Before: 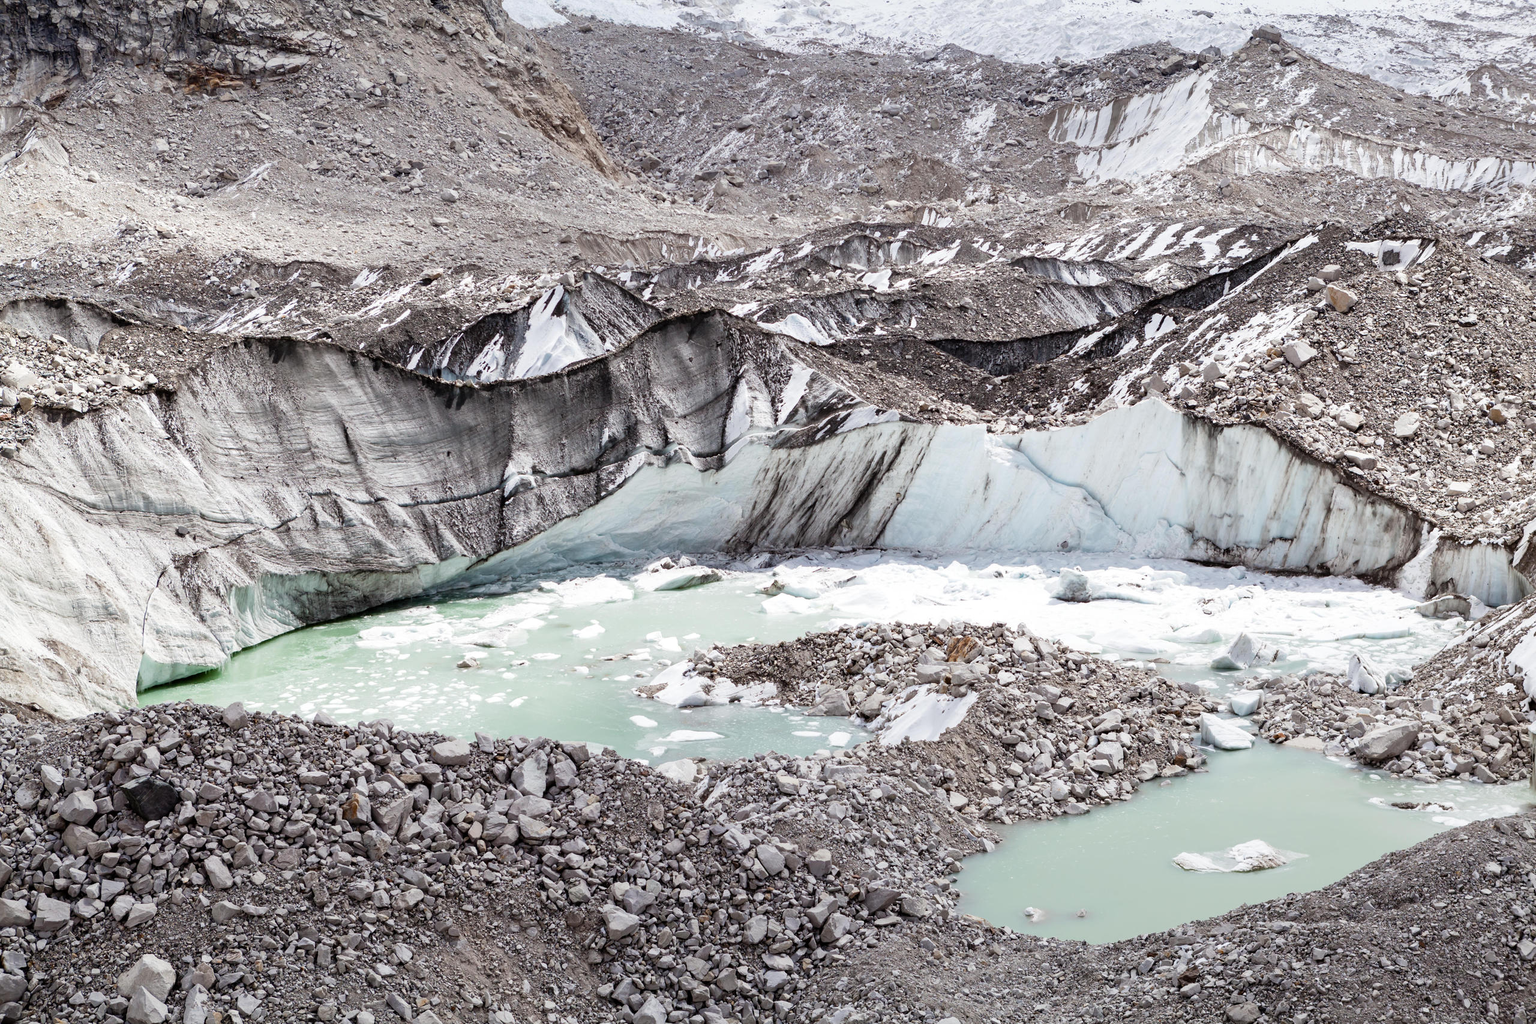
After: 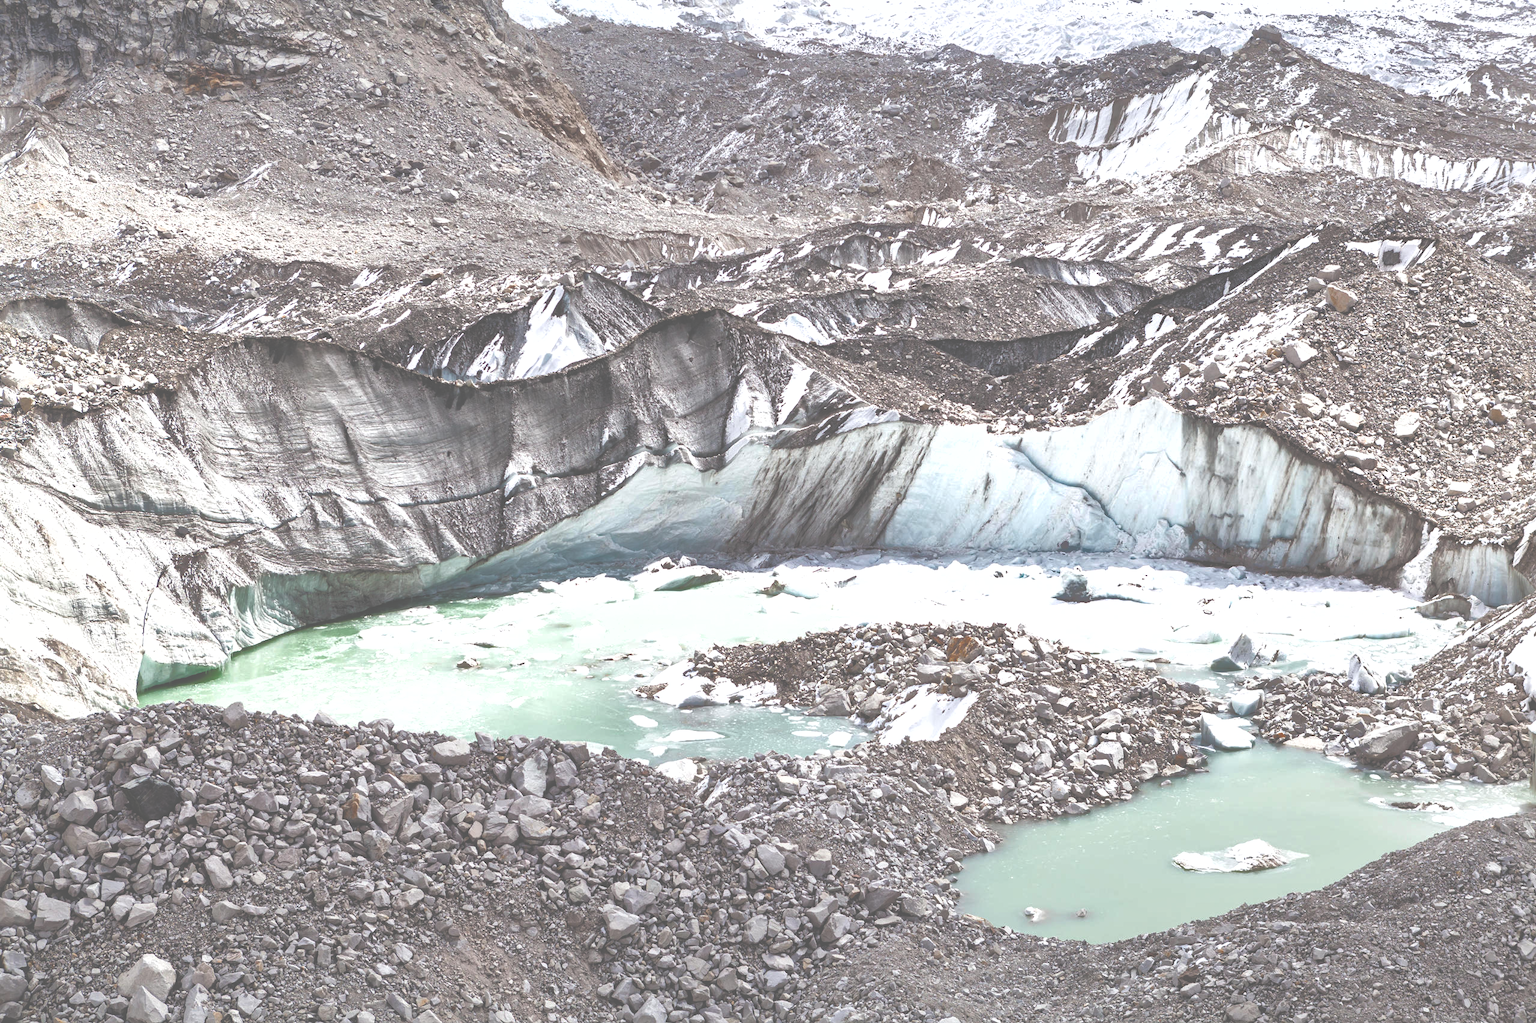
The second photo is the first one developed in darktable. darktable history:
exposure: black level correction -0.071, exposure 0.5 EV, compensate highlight preservation false
shadows and highlights: shadows 39.82, highlights -59.97
